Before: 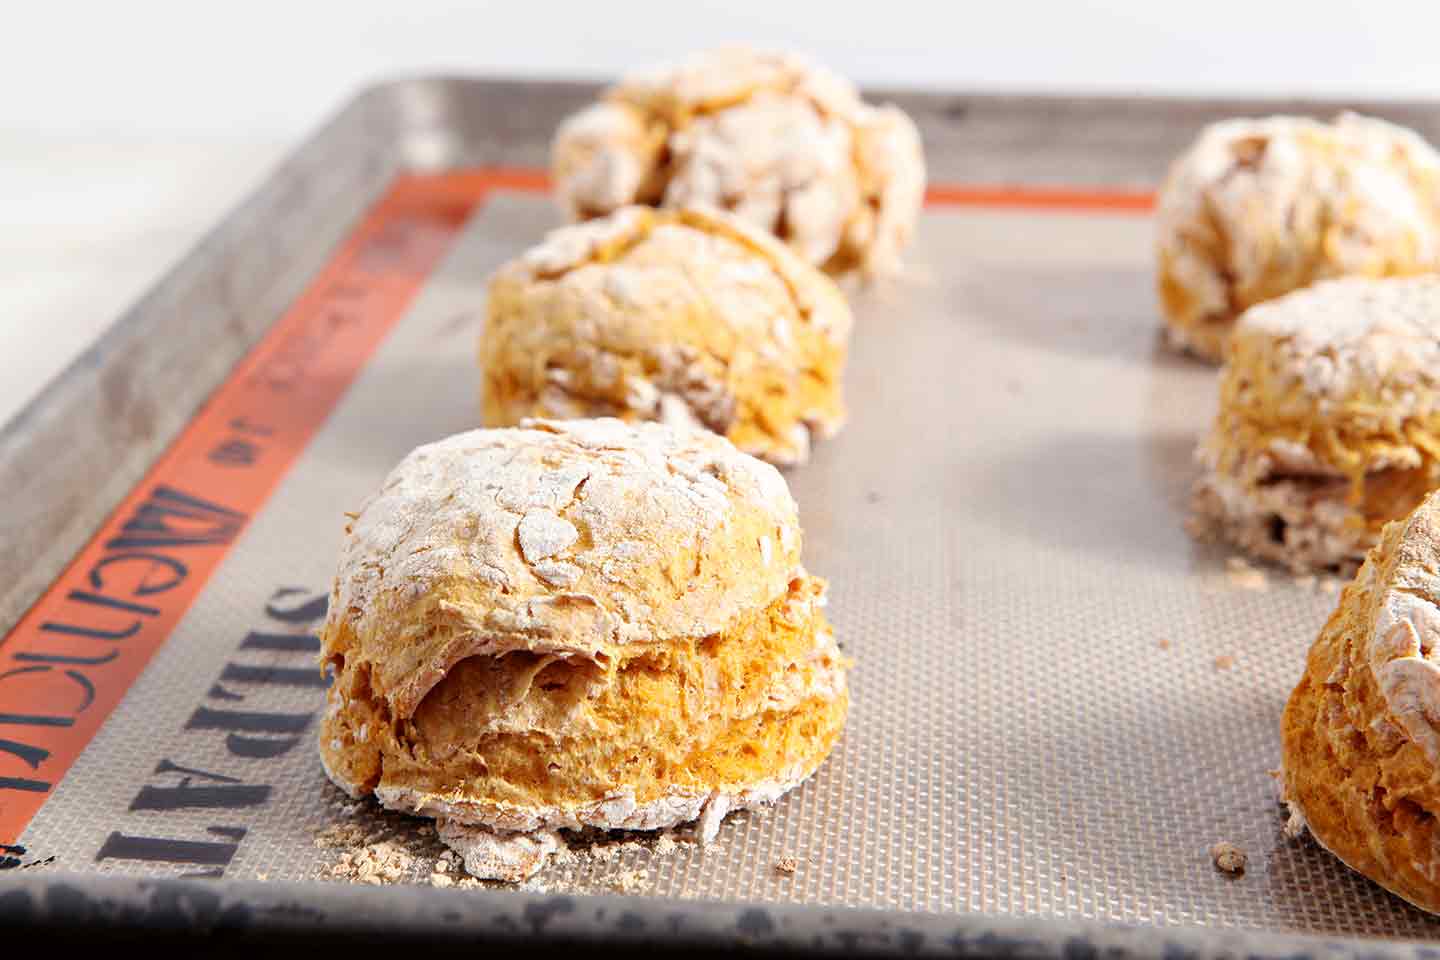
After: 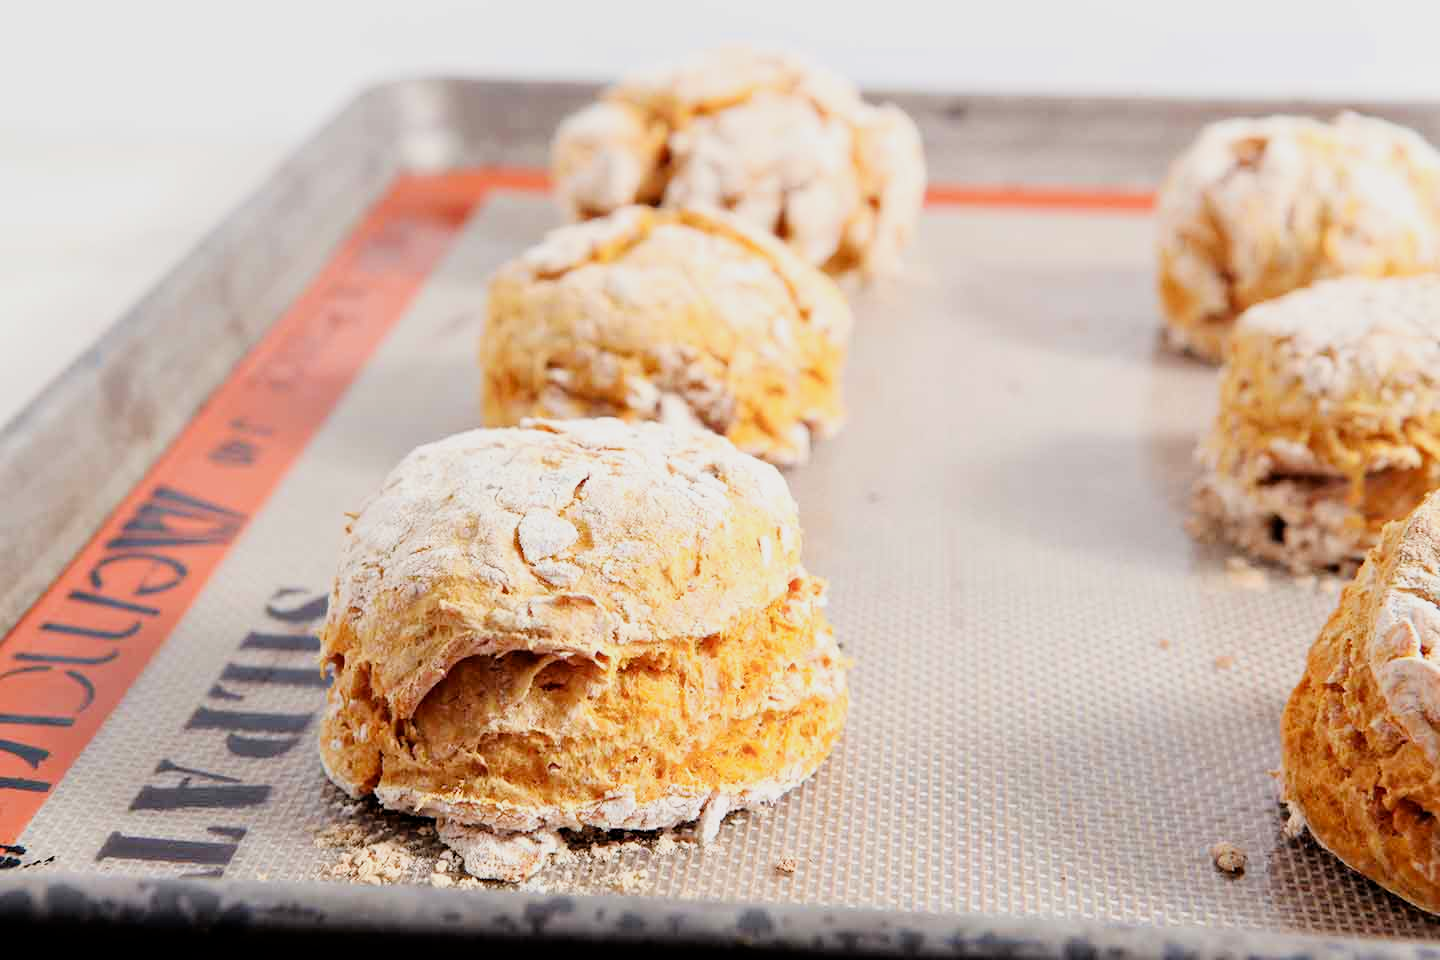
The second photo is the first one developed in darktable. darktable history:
filmic rgb: hardness 4.17
exposure: black level correction 0.001, exposure 0.5 EV, compensate exposure bias true, compensate highlight preservation false
